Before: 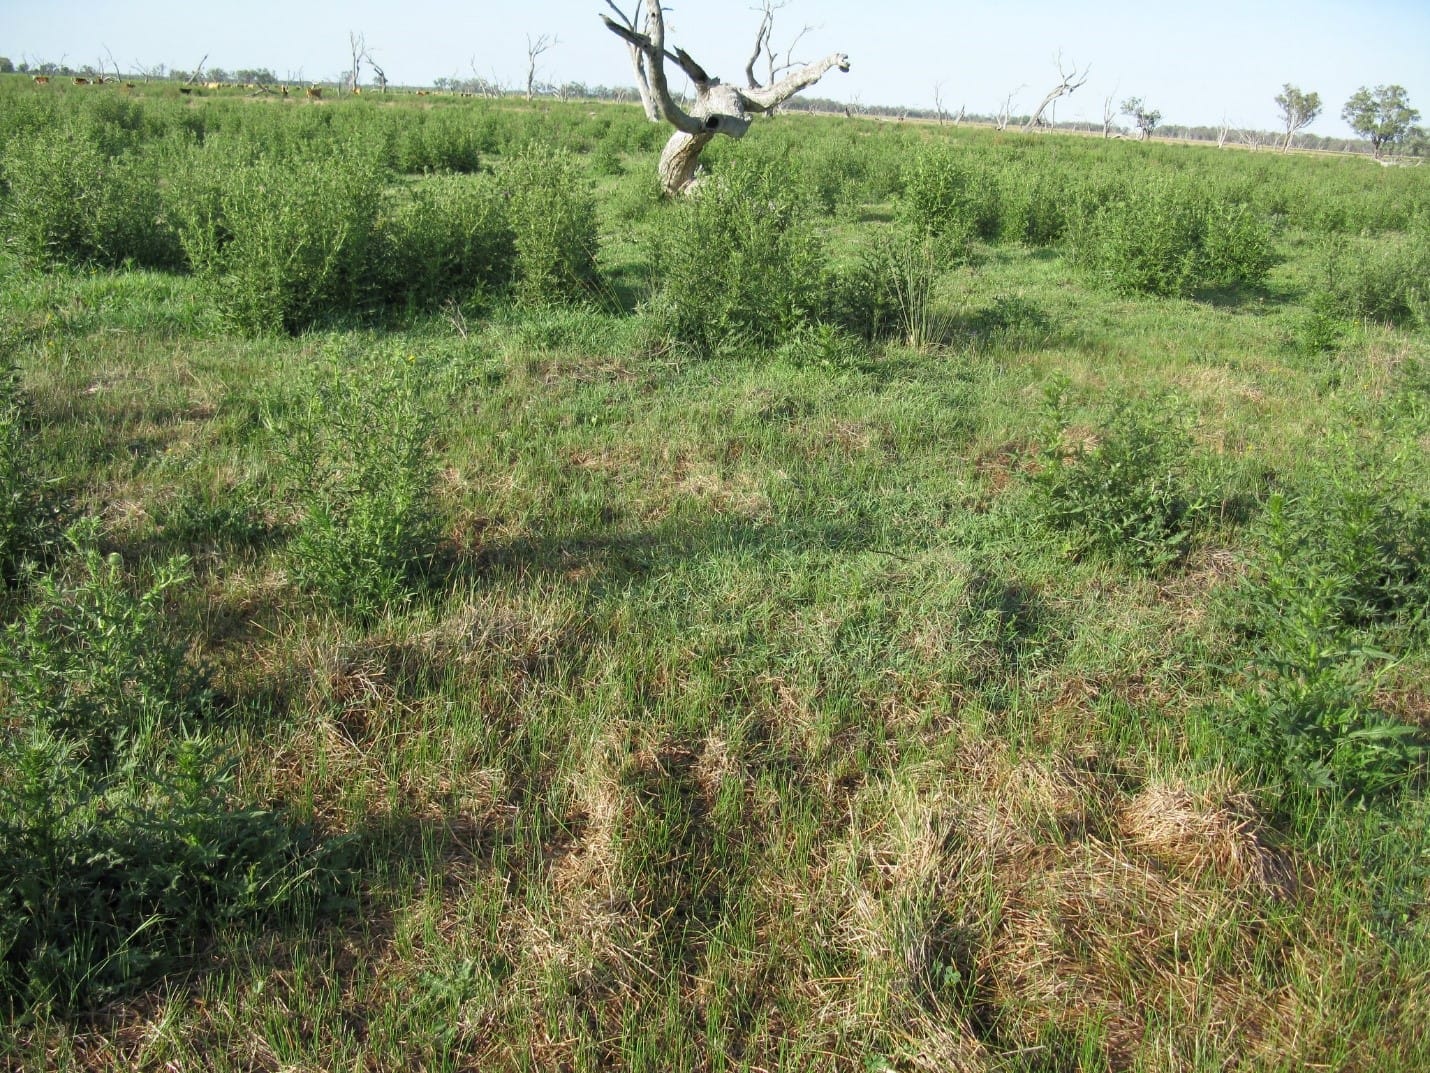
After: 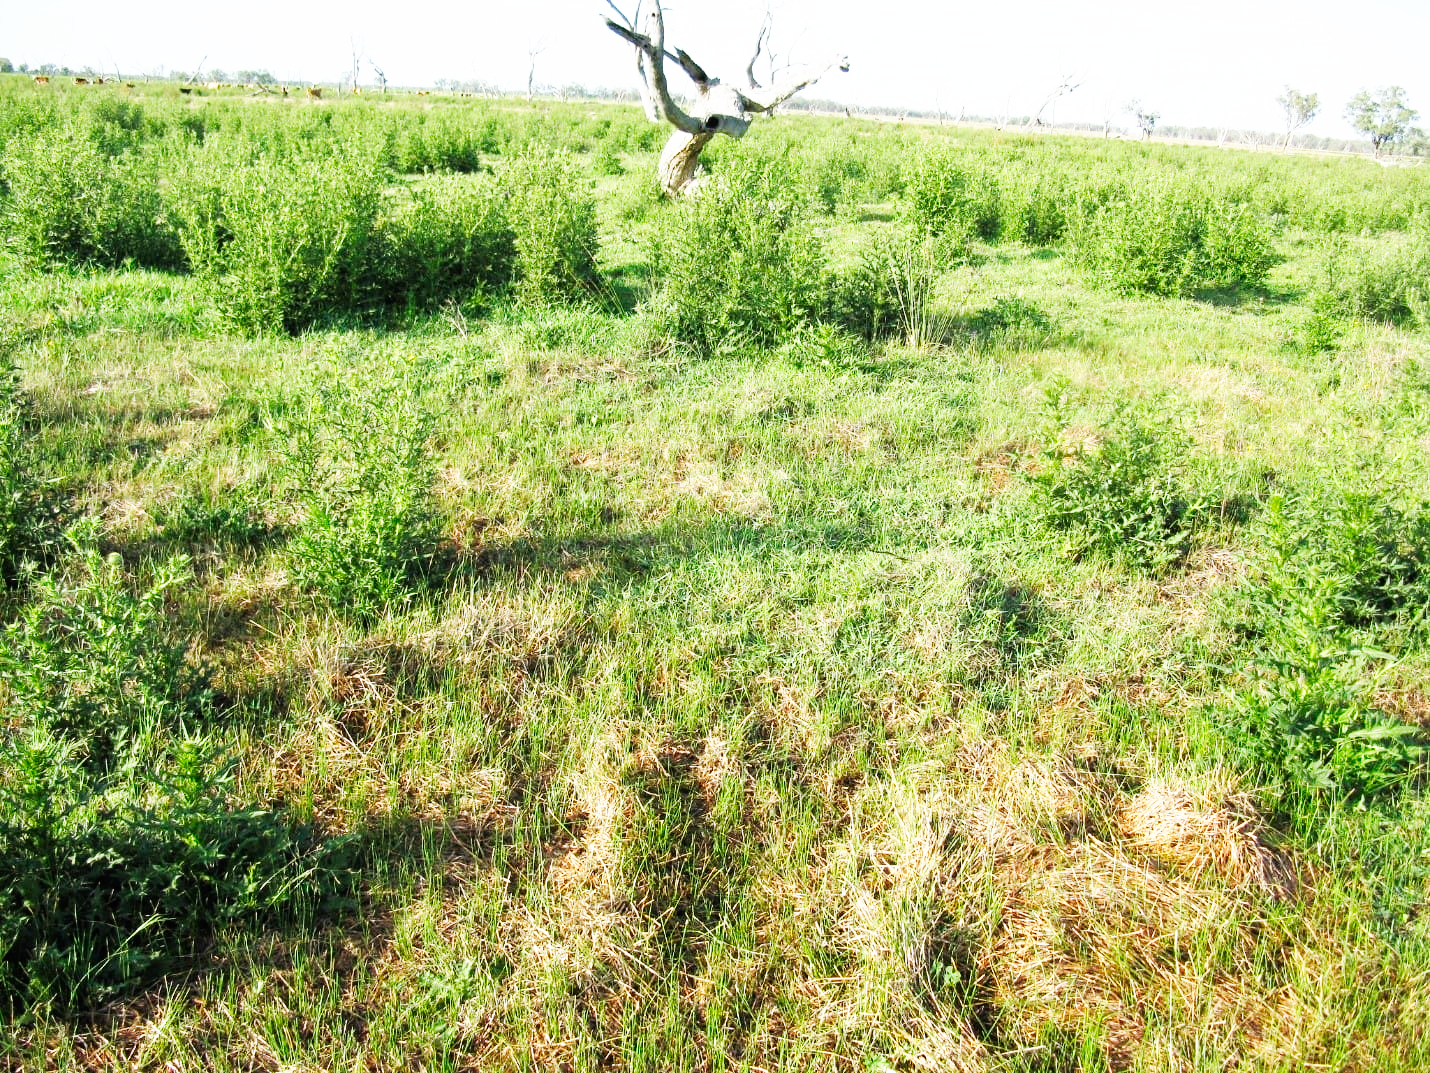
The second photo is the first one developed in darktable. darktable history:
color correction: highlights b* -0.012, saturation 1.06
base curve: curves: ch0 [(0, 0) (0.007, 0.004) (0.027, 0.03) (0.046, 0.07) (0.207, 0.54) (0.442, 0.872) (0.673, 0.972) (1, 1)], preserve colors none
